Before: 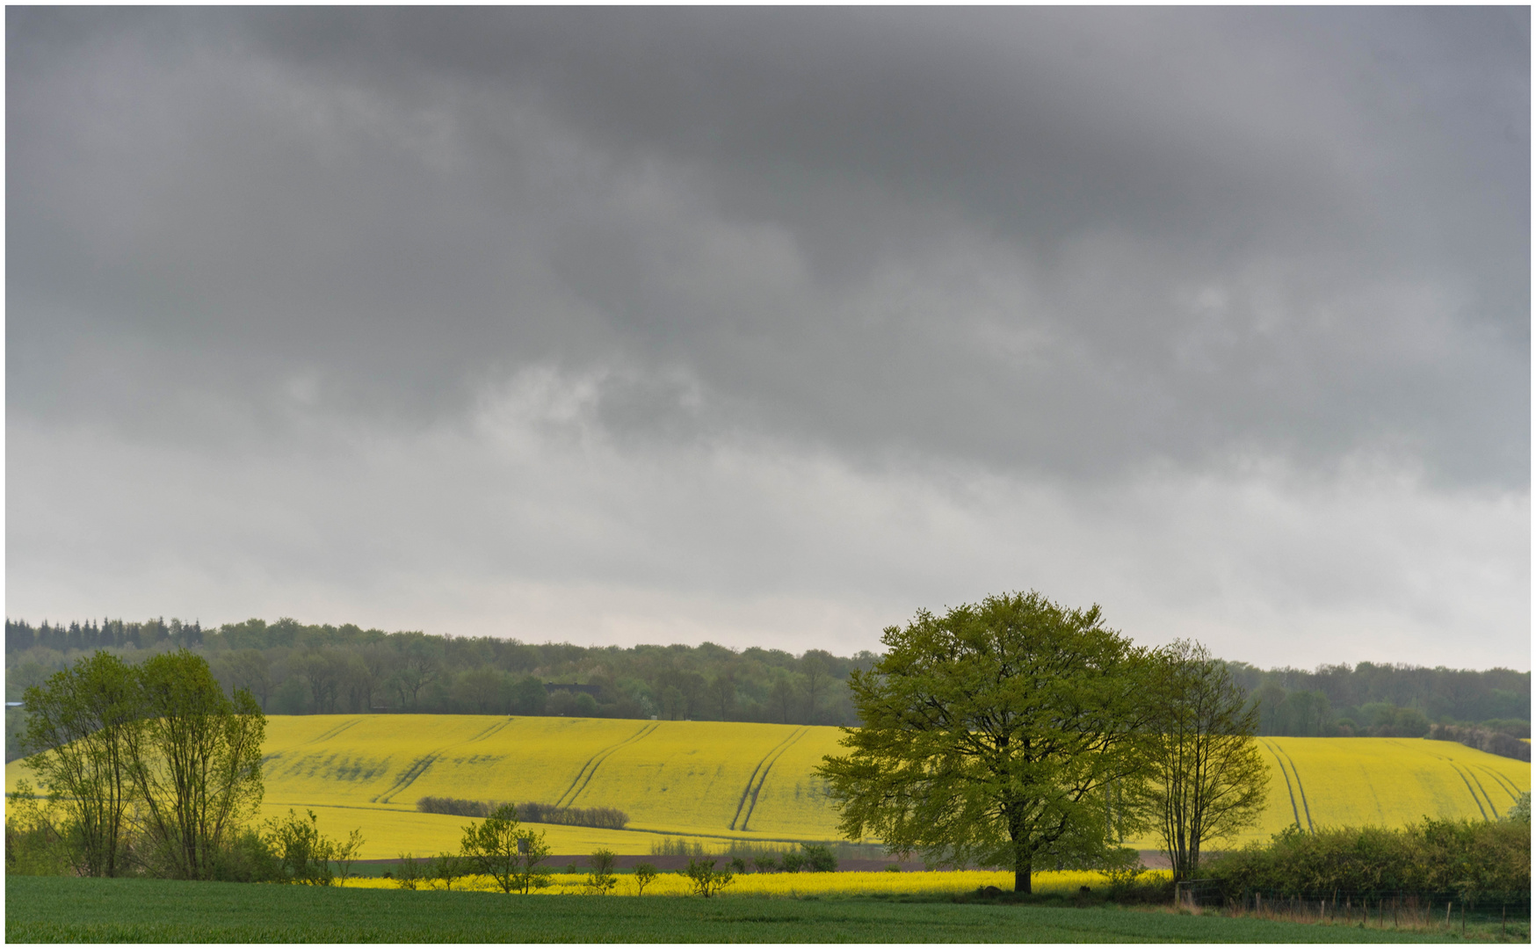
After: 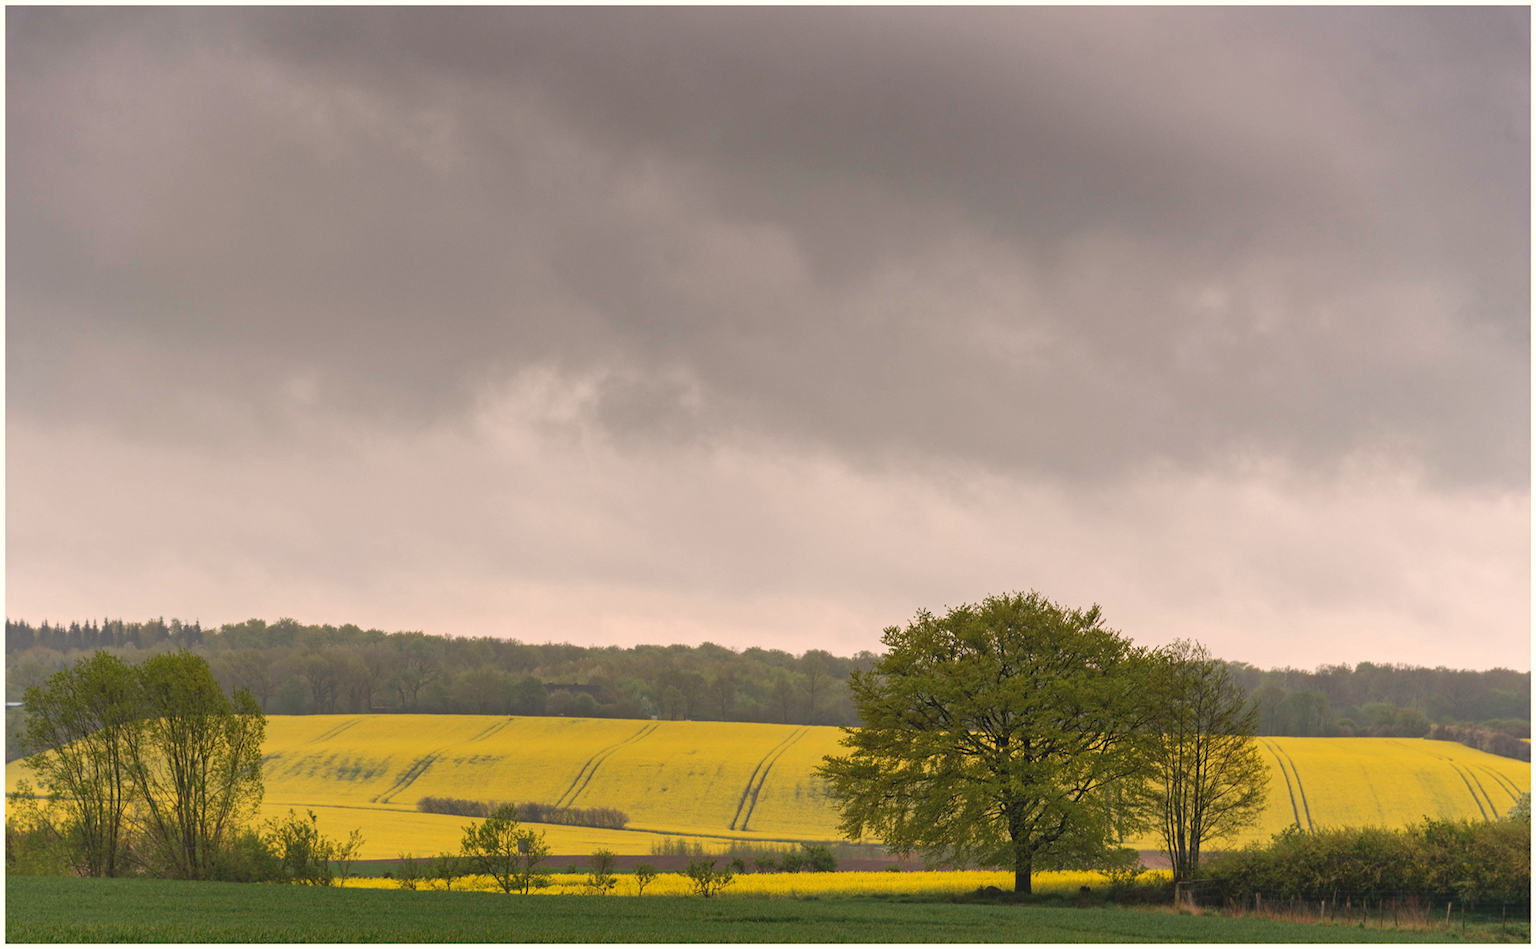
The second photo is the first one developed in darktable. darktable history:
contrast equalizer: y [[0.5, 0.5, 0.472, 0.5, 0.5, 0.5], [0.5 ×6], [0.5 ×6], [0 ×6], [0 ×6]]
white balance: red 1.127, blue 0.943
exposure: black level correction -0.005, exposure 0.054 EV, compensate highlight preservation false
